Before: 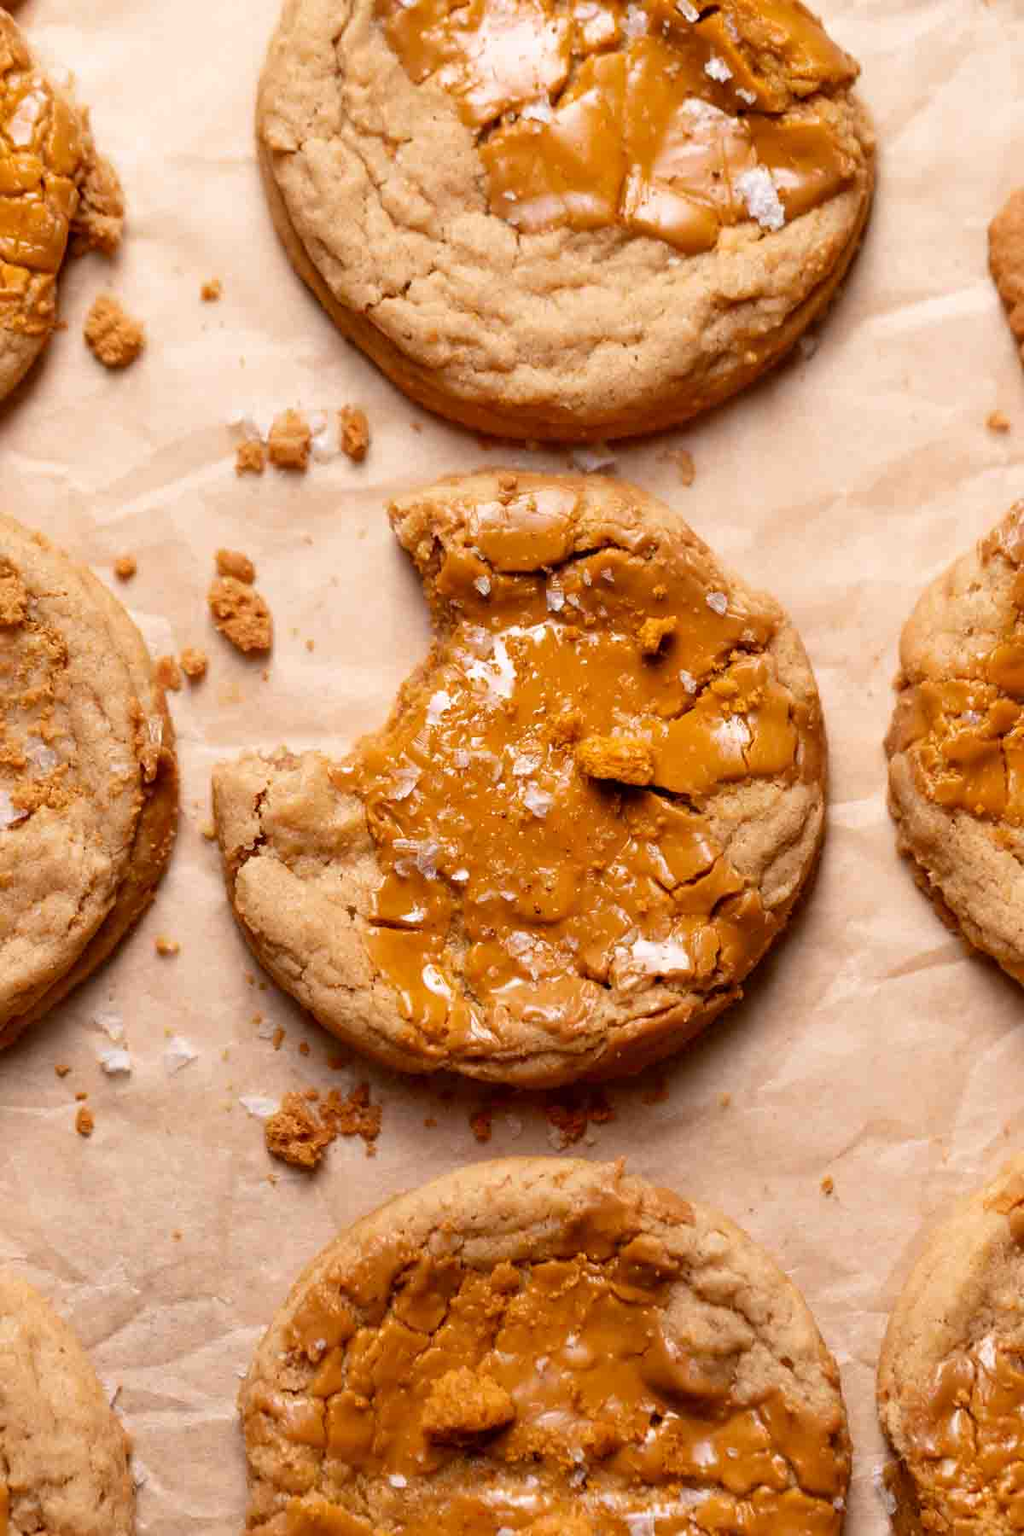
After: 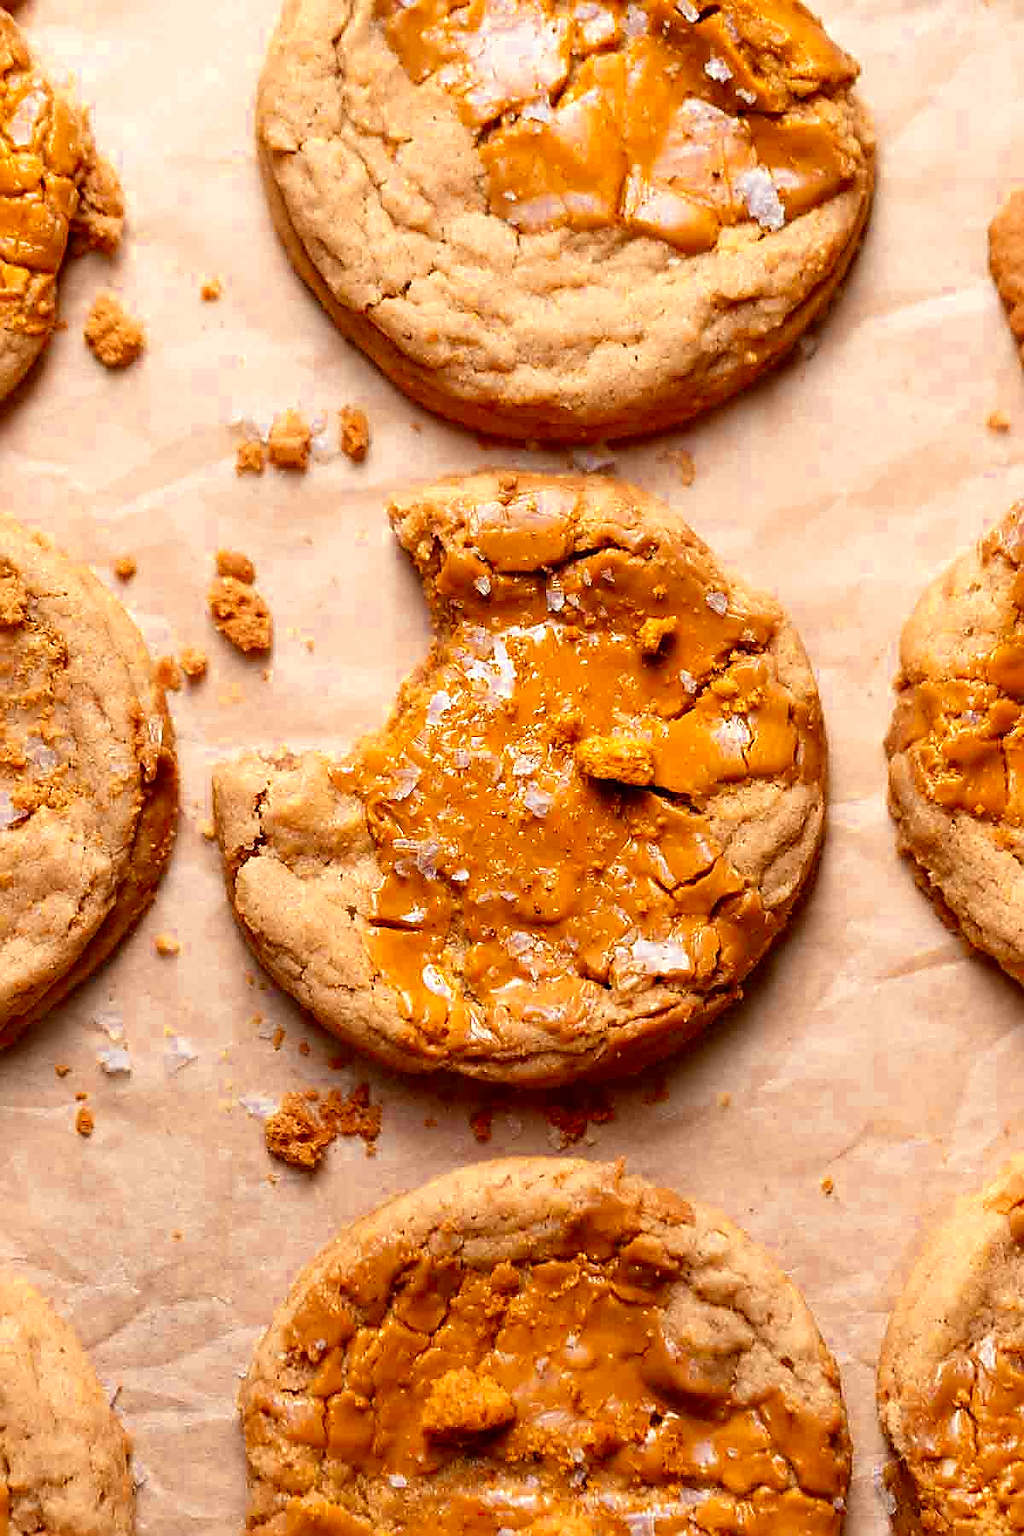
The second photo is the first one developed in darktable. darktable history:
sharpen: radius 1.4, amount 1.25, threshold 0.7
color zones: curves: ch0 [(0.004, 0.305) (0.261, 0.623) (0.389, 0.399) (0.708, 0.571) (0.947, 0.34)]; ch1 [(0.025, 0.645) (0.229, 0.584) (0.326, 0.551) (0.484, 0.262) (0.757, 0.643)]
